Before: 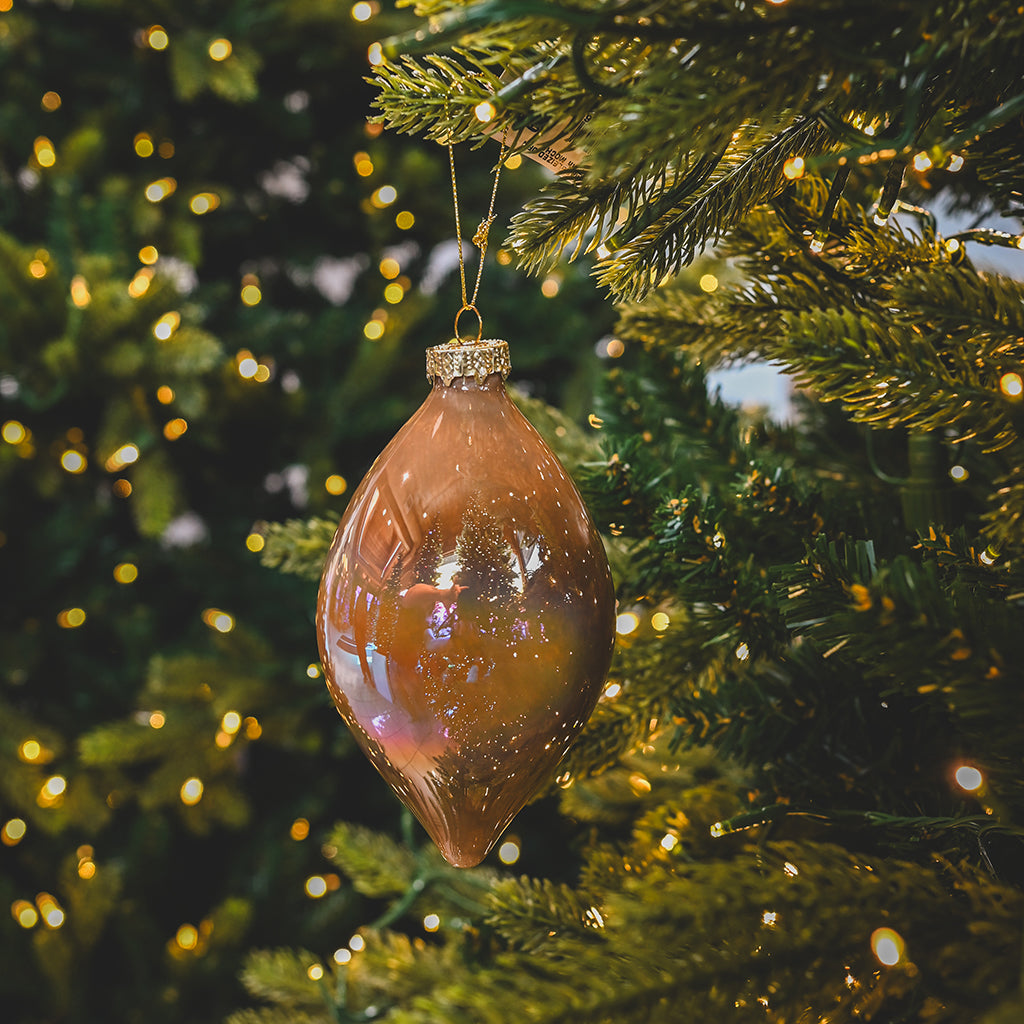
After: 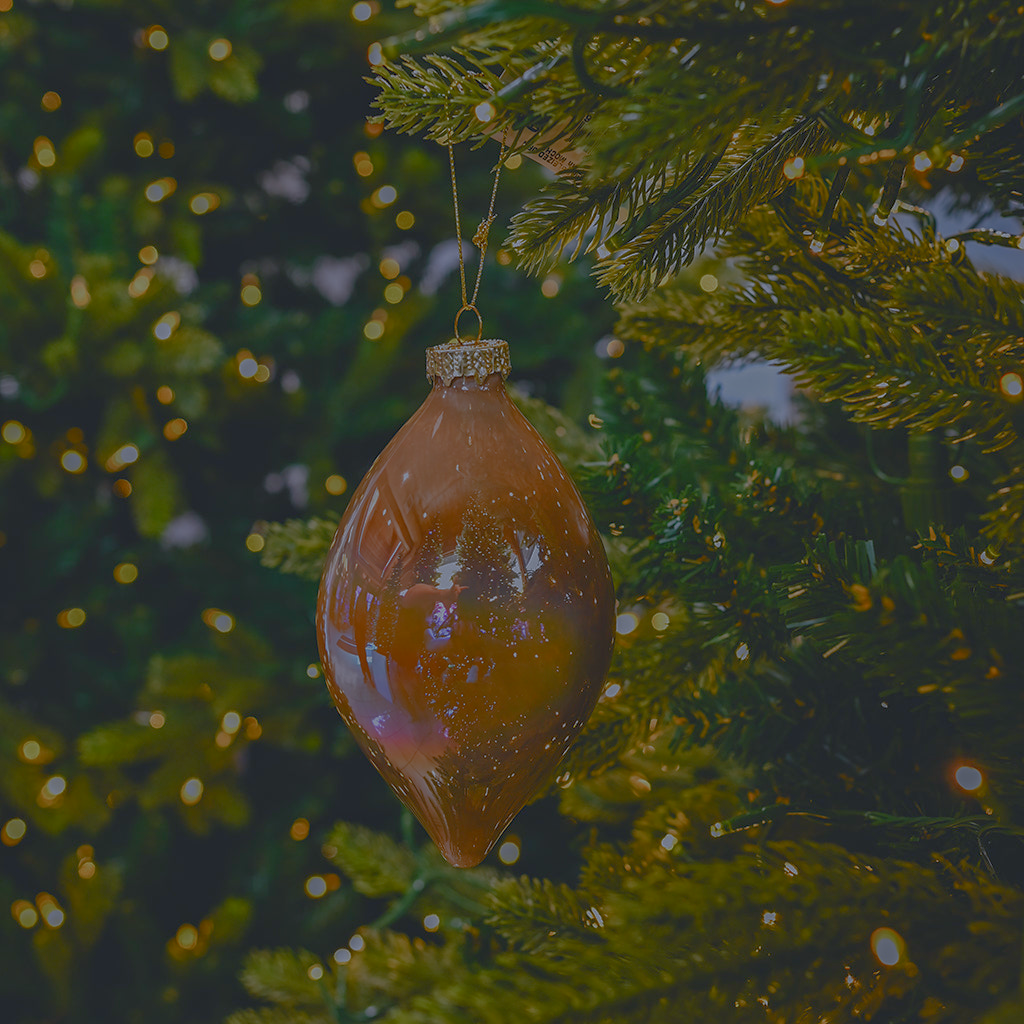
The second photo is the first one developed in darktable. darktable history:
color balance rgb: shadows lift › chroma 1%, shadows lift › hue 113°, highlights gain › chroma 0.2%, highlights gain › hue 333°, perceptual saturation grading › global saturation 20%, perceptual saturation grading › highlights -50%, perceptual saturation grading › shadows 25%, contrast -30%
white balance: red 0.948, green 1.02, blue 1.176
tone equalizer: -8 EV 0.25 EV, -7 EV 0.417 EV, -6 EV 0.417 EV, -5 EV 0.25 EV, -3 EV -0.25 EV, -2 EV -0.417 EV, -1 EV -0.417 EV, +0 EV -0.25 EV, edges refinement/feathering 500, mask exposure compensation -1.57 EV, preserve details guided filter
rgb curve: curves: ch0 [(0, 0) (0.415, 0.237) (1, 1)]
